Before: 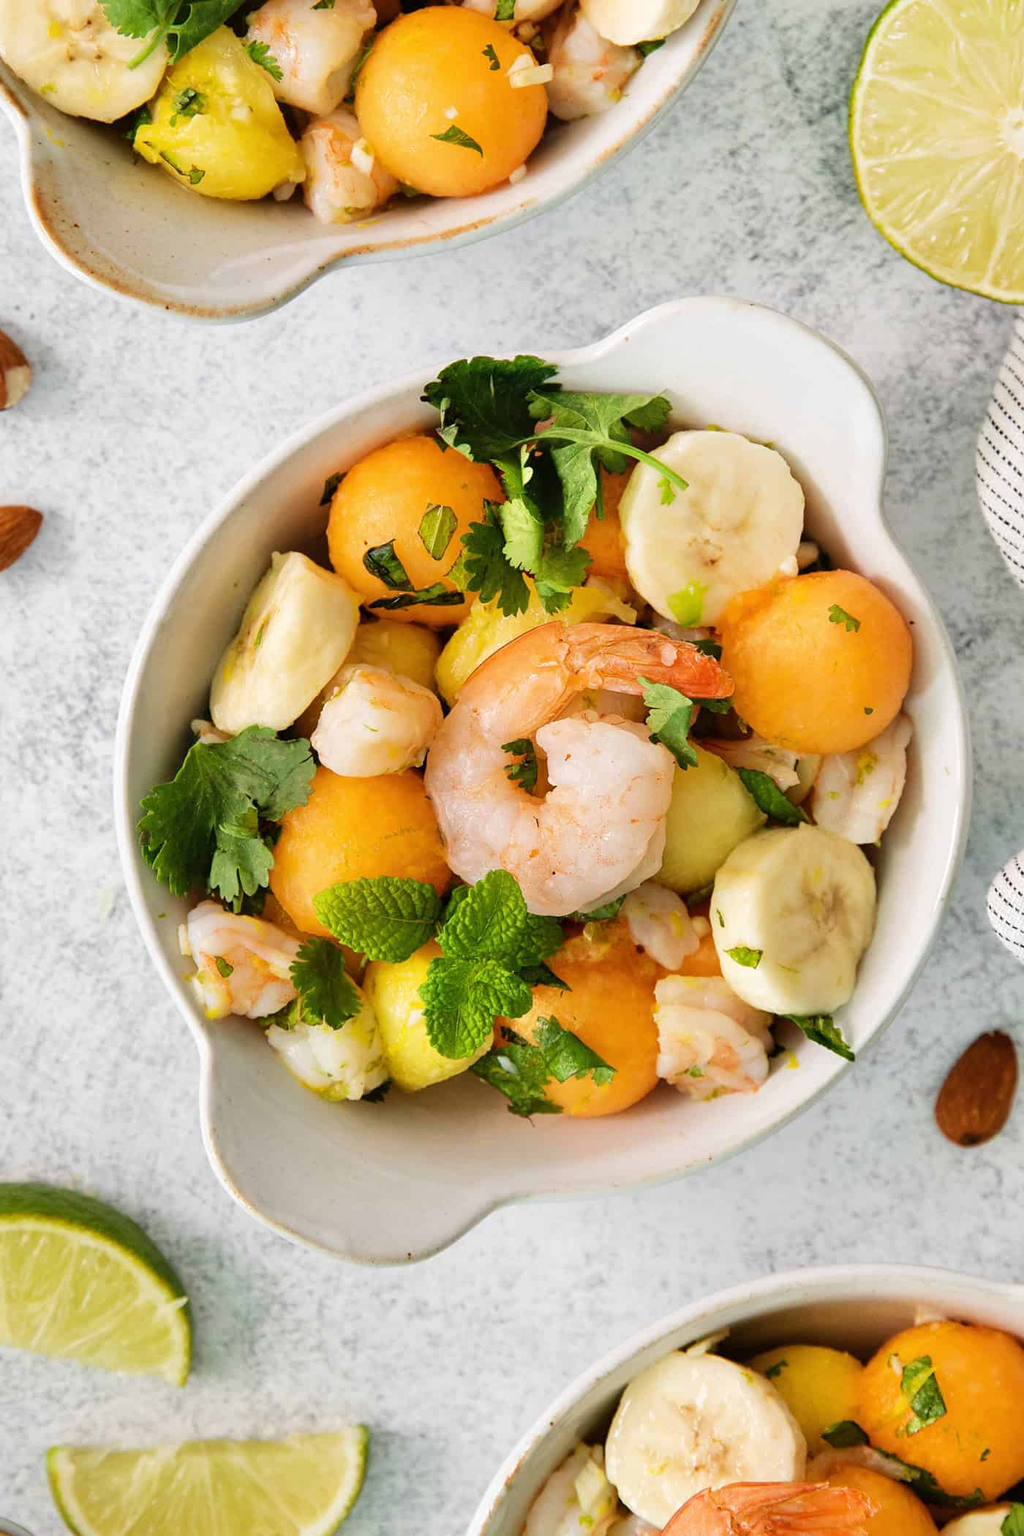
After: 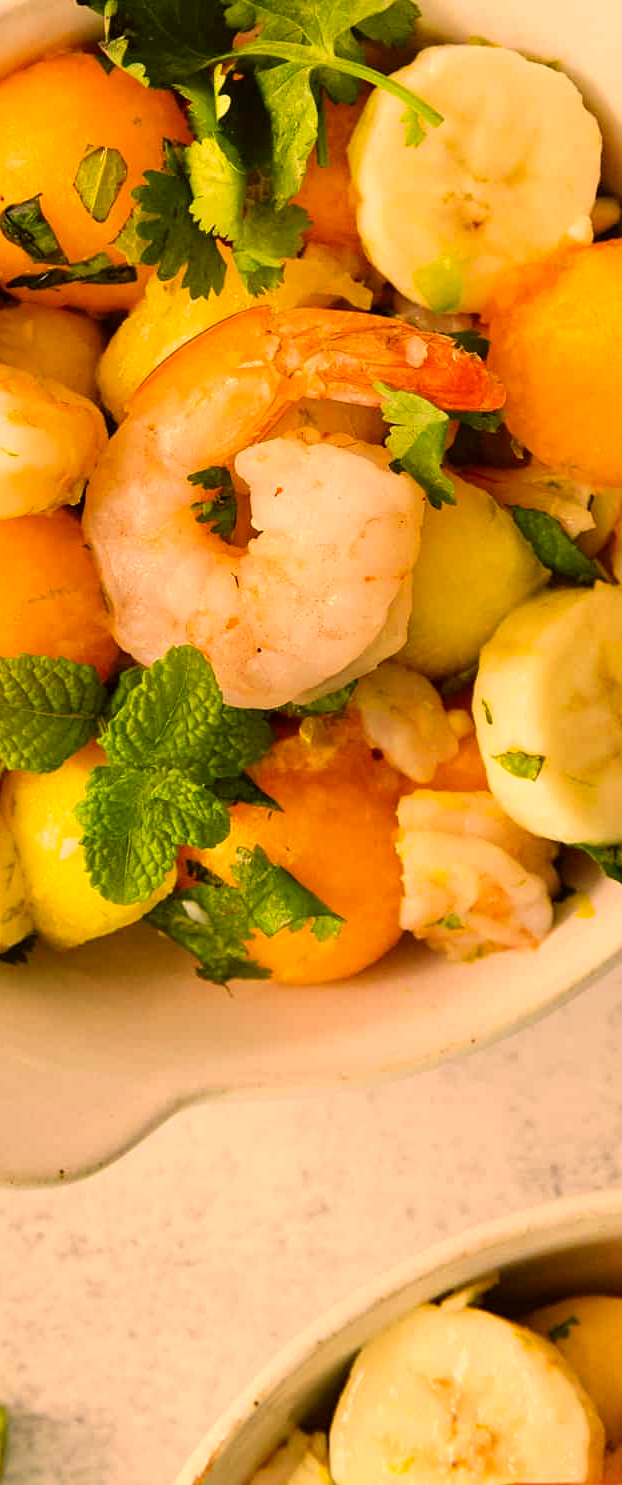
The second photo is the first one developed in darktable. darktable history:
crop: left 35.625%, top 25.916%, right 19.876%, bottom 3.389%
color correction: highlights a* 18.4, highlights b* 35.19, shadows a* 1.74, shadows b* 6.4, saturation 1.04
color balance rgb: perceptual saturation grading › global saturation 0.959%
